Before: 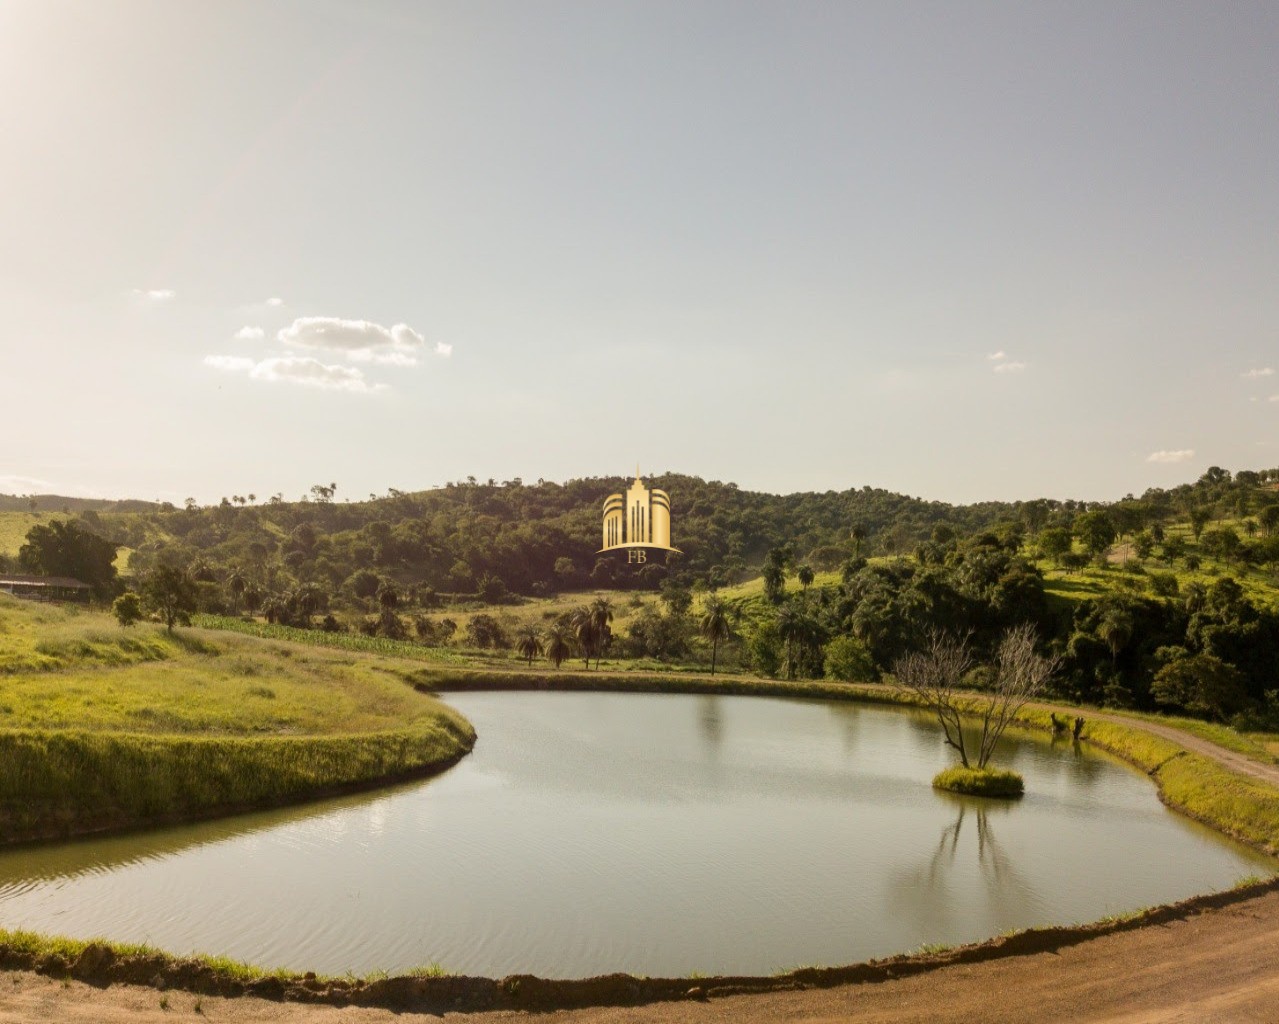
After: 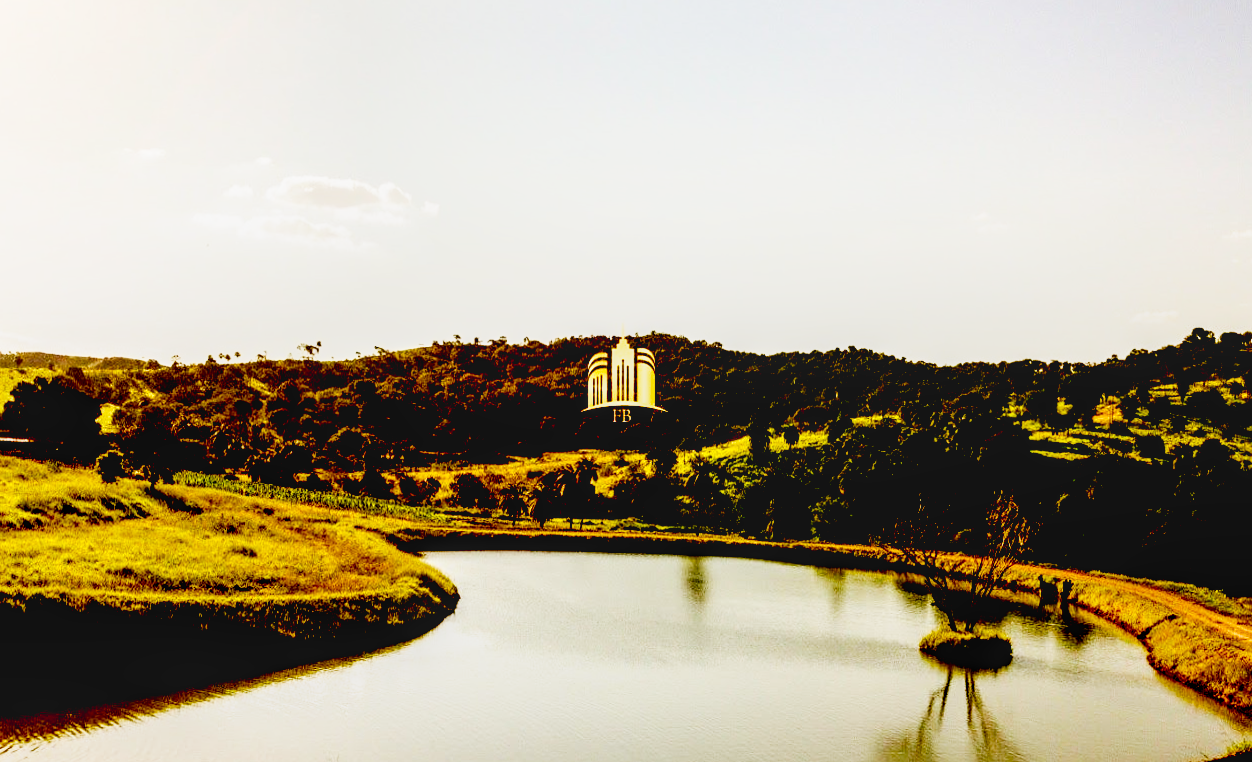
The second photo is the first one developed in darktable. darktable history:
sharpen: amount 0.2
contrast brightness saturation: contrast 0.15, brightness -0.01, saturation 0.1
rotate and perspective: rotation 0.226°, lens shift (vertical) -0.042, crop left 0.023, crop right 0.982, crop top 0.006, crop bottom 0.994
crop and rotate: top 12.5%, bottom 12.5%
local contrast: on, module defaults
base curve: curves: ch0 [(0, 0) (0.007, 0.004) (0.027, 0.03) (0.046, 0.07) (0.207, 0.54) (0.442, 0.872) (0.673, 0.972) (1, 1)], preserve colors none
exposure: black level correction 0.1, exposure -0.092 EV, compensate highlight preservation false
tone equalizer: -7 EV -0.63 EV, -6 EV 1 EV, -5 EV -0.45 EV, -4 EV 0.43 EV, -3 EV 0.41 EV, -2 EV 0.15 EV, -1 EV -0.15 EV, +0 EV -0.39 EV, smoothing diameter 25%, edges refinement/feathering 10, preserve details guided filter
